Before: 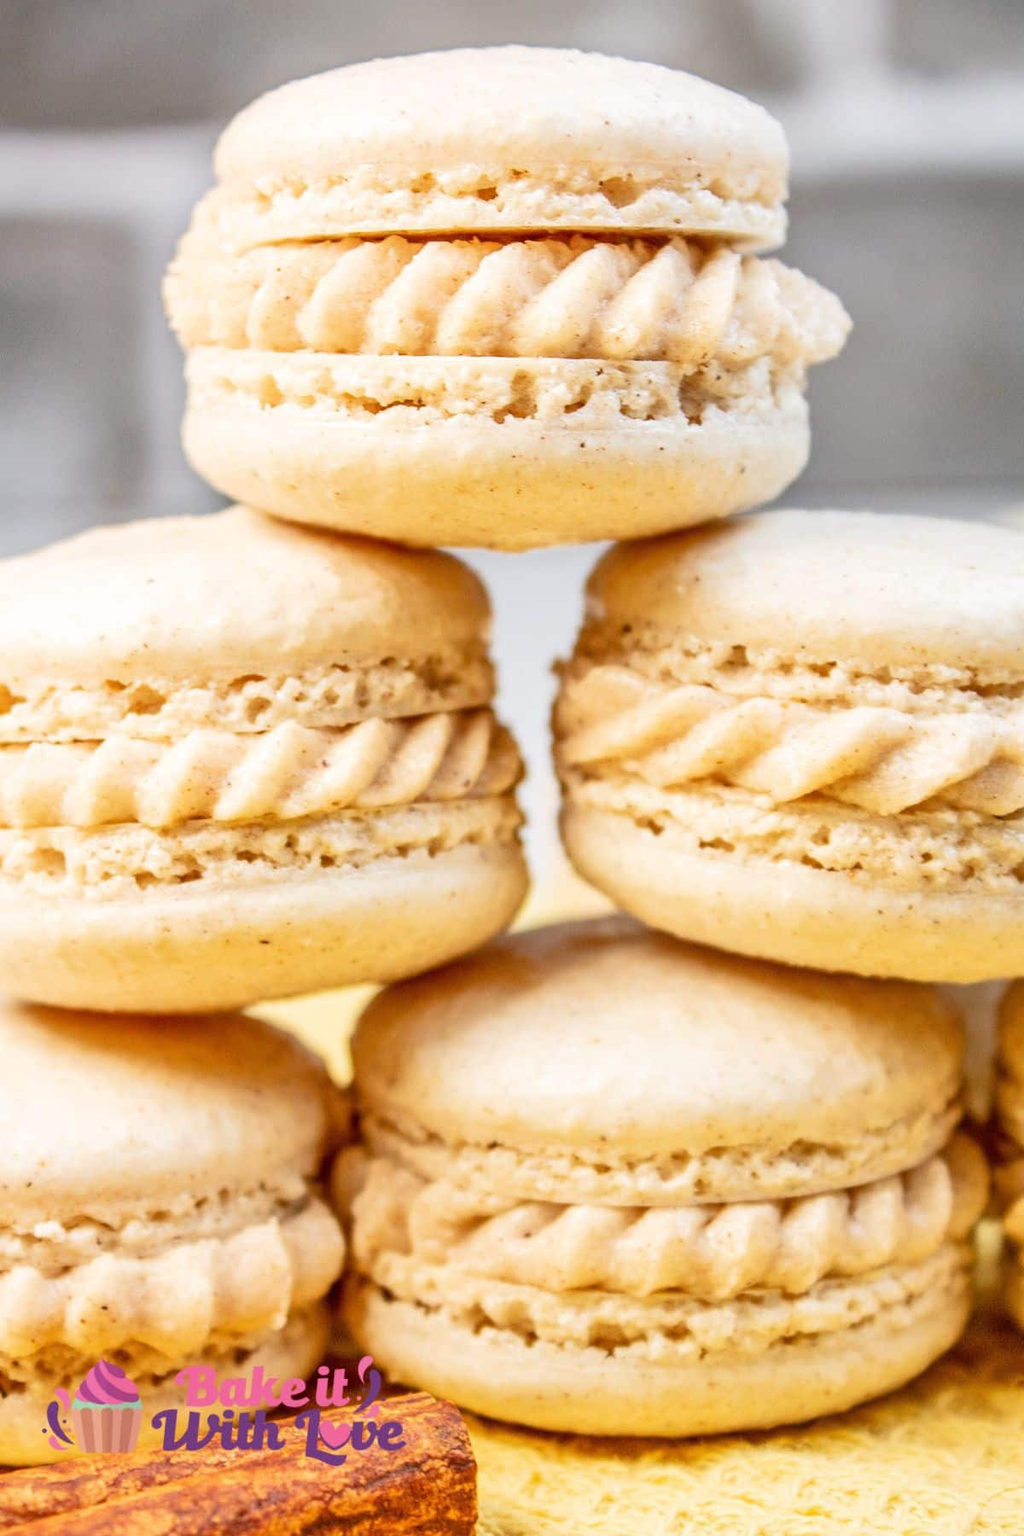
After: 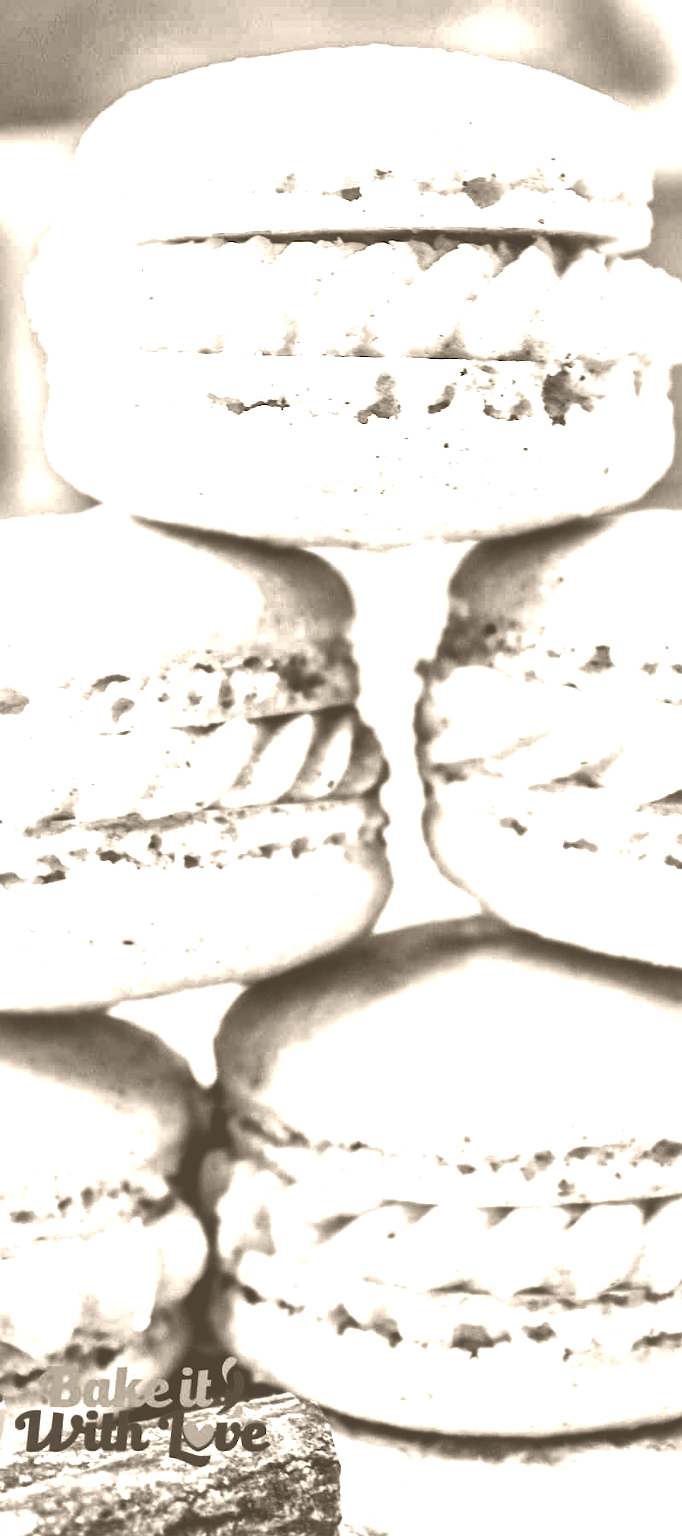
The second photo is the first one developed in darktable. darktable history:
exposure: black level correction 0.001, exposure 0.675 EV, compensate highlight preservation false
local contrast: mode bilateral grid, contrast 20, coarseness 19, detail 163%, midtone range 0.2
crop and rotate: left 13.342%, right 19.991%
contrast brightness saturation: contrast 0.02, brightness -1, saturation -1
colorize: hue 34.49°, saturation 35.33%, source mix 100%, version 1
